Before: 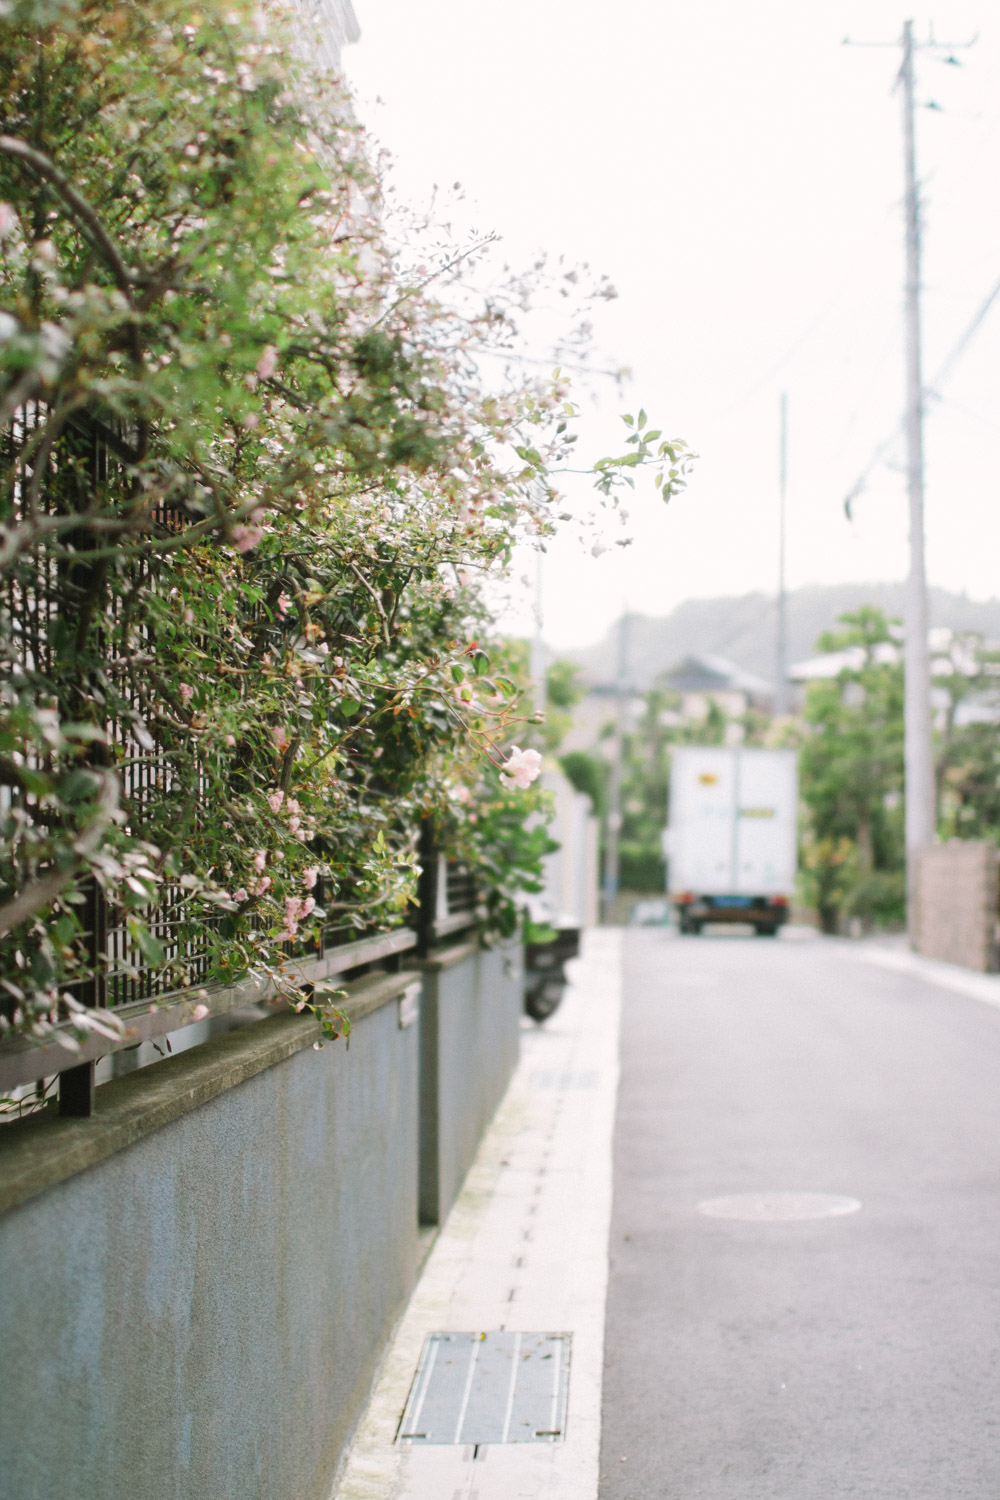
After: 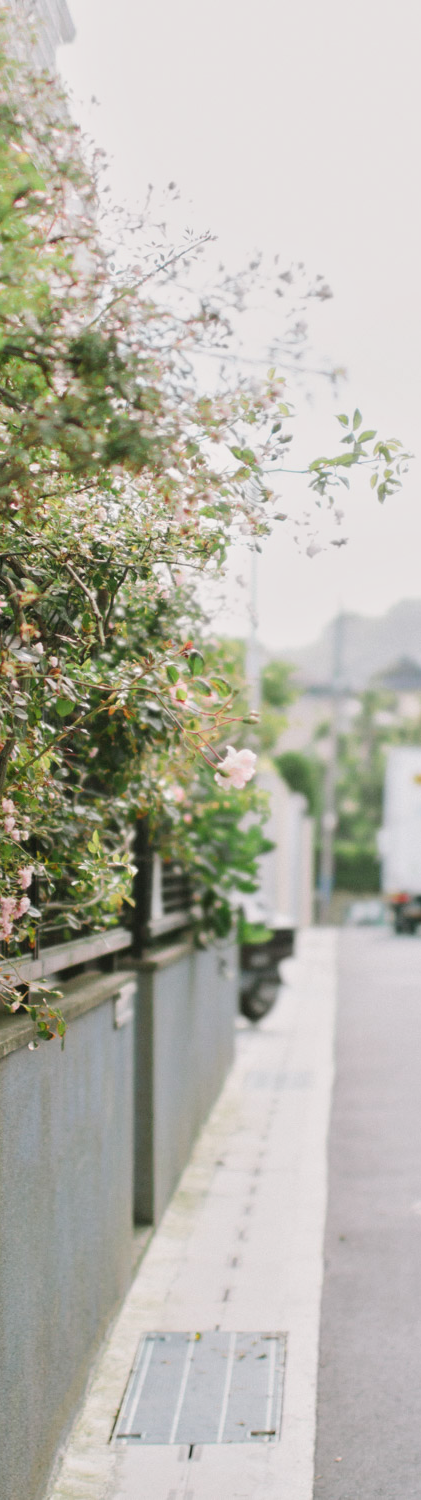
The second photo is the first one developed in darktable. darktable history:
local contrast: mode bilateral grid, contrast 100, coarseness 100, detail 91%, midtone range 0.2
tone equalizer: -8 EV -0.002 EV, -7 EV 0.005 EV, -6 EV -0.009 EV, -5 EV 0.011 EV, -4 EV -0.012 EV, -3 EV 0.007 EV, -2 EV -0.062 EV, -1 EV -0.293 EV, +0 EV -0.582 EV, smoothing diameter 2%, edges refinement/feathering 20, mask exposure compensation -1.57 EV, filter diffusion 5
crop: left 28.583%, right 29.231%
